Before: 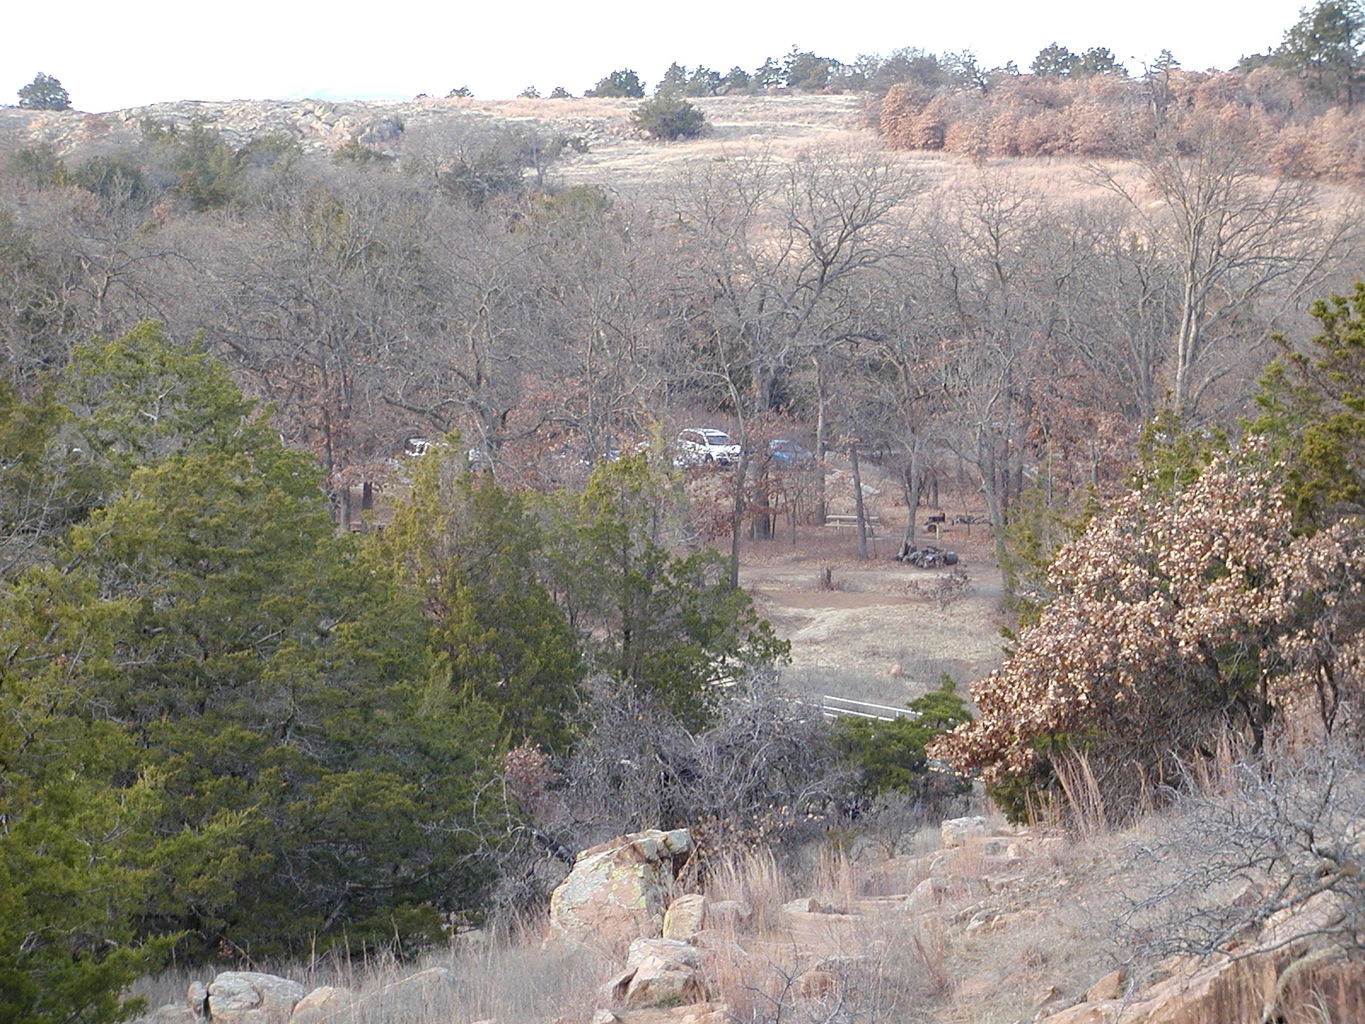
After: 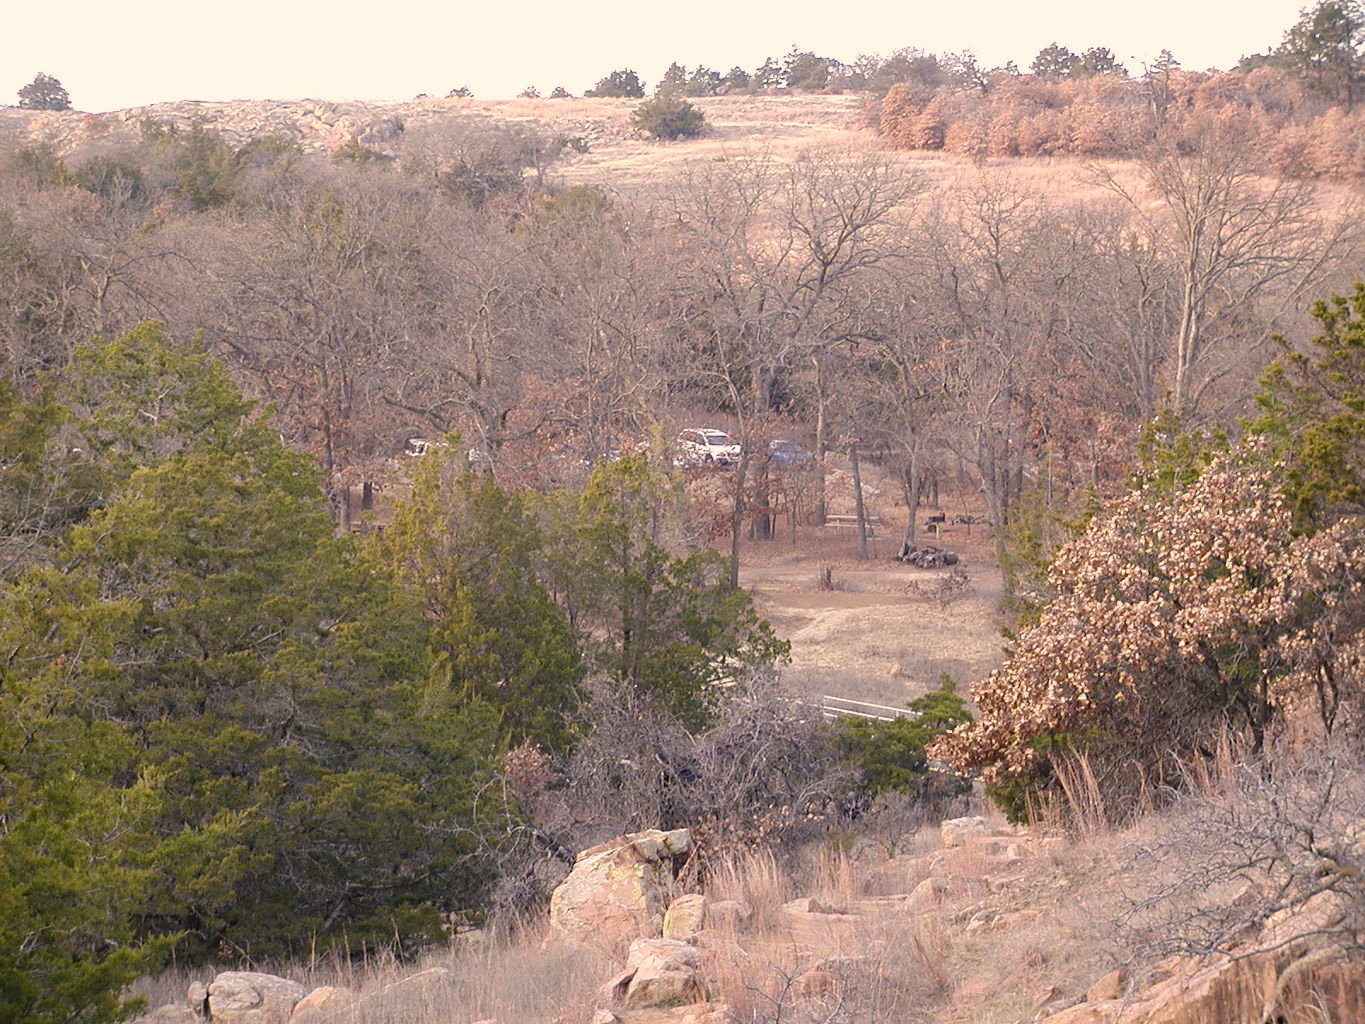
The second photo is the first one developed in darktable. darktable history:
color correction: highlights a* 11.85, highlights b* 12.23
